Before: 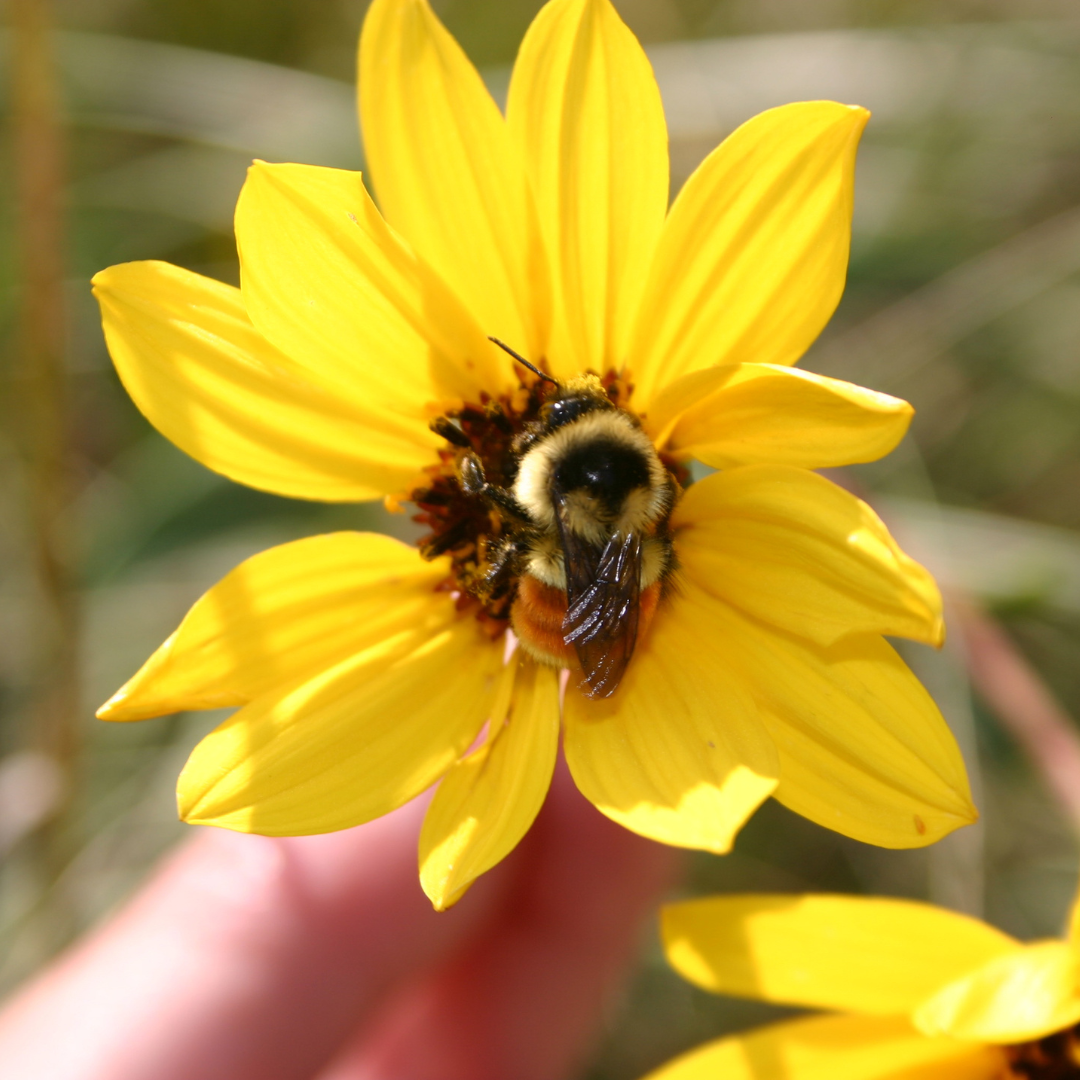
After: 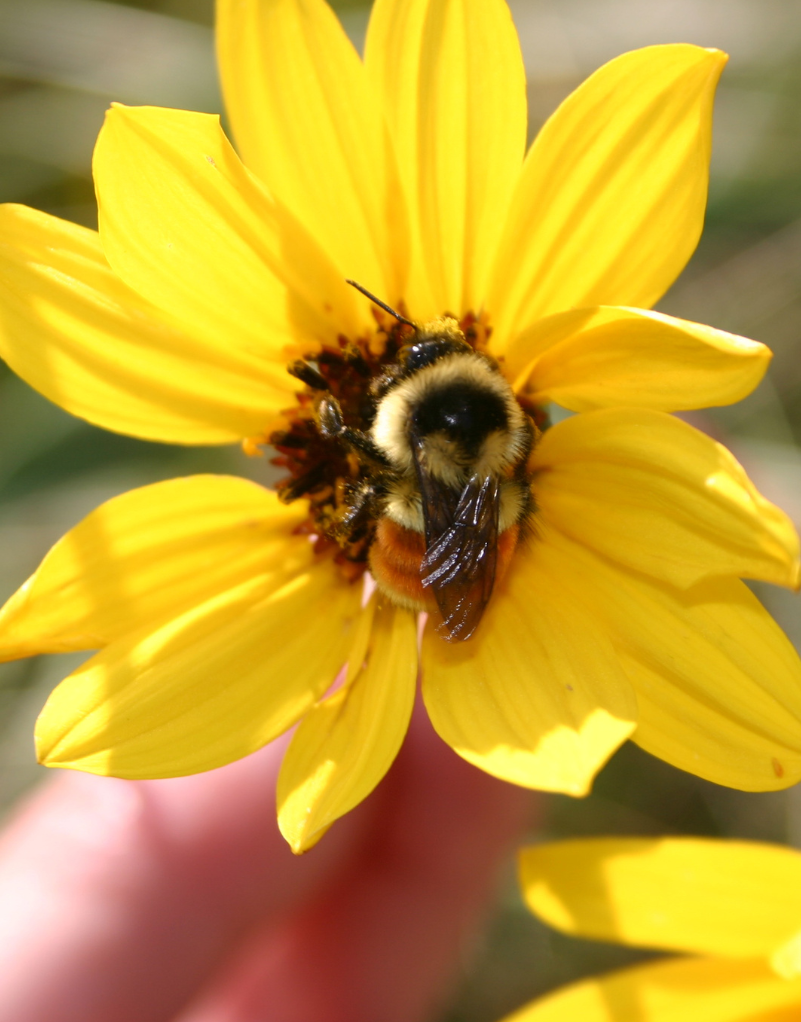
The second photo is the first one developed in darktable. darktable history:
crop and rotate: left 13.203%, top 5.344%, right 12.611%
